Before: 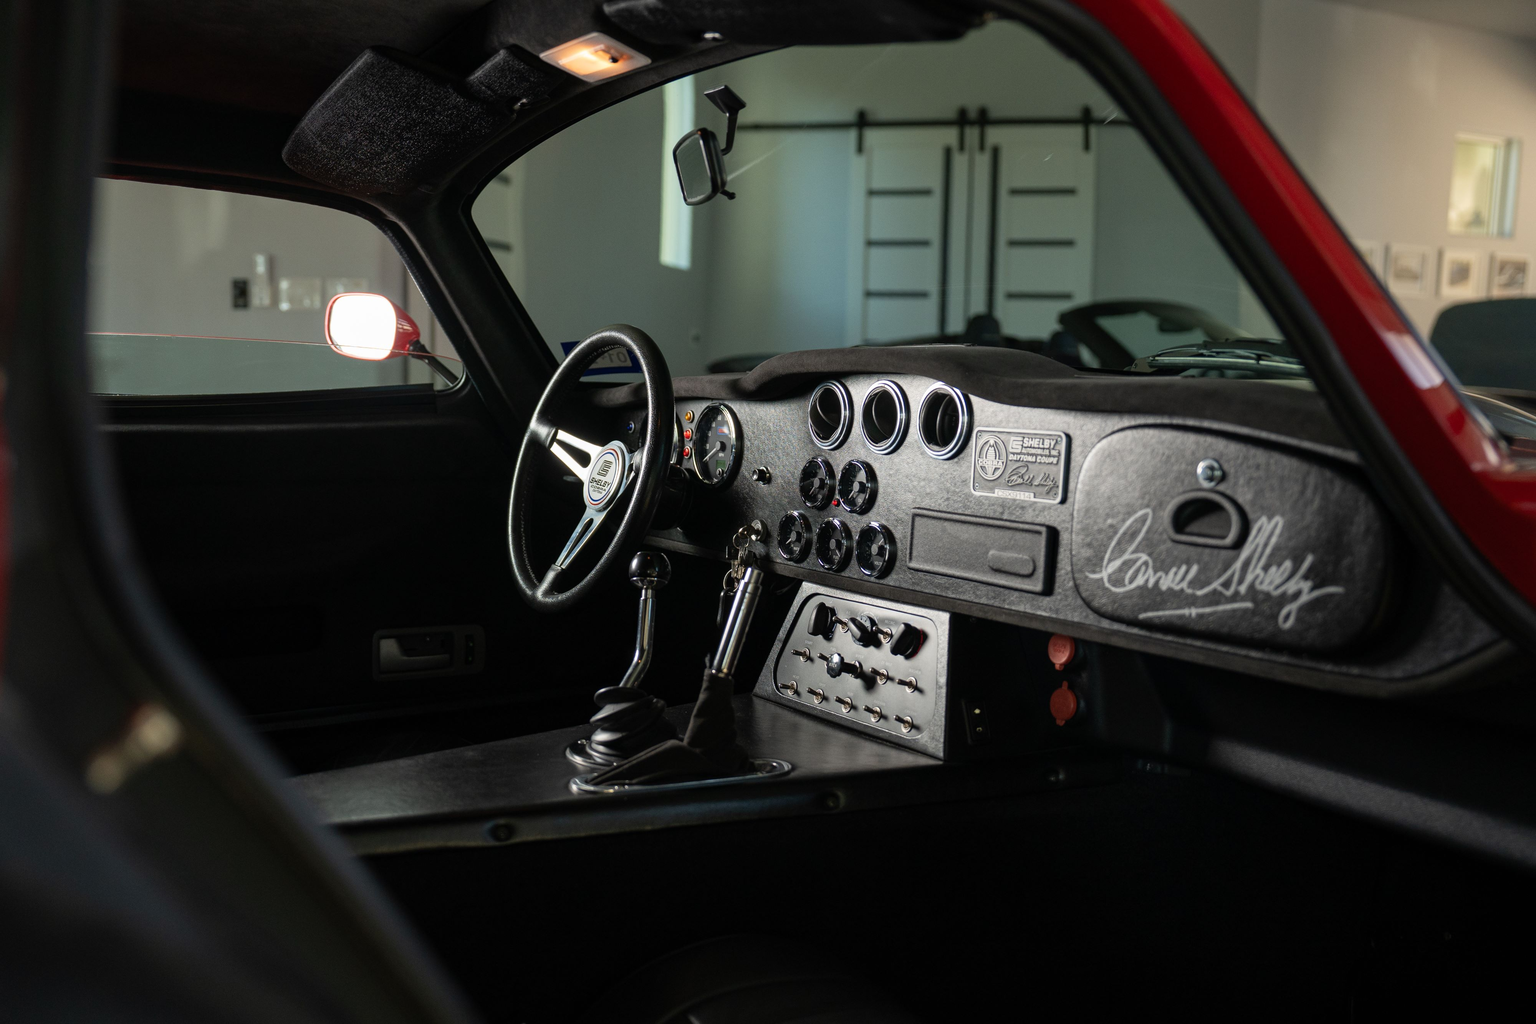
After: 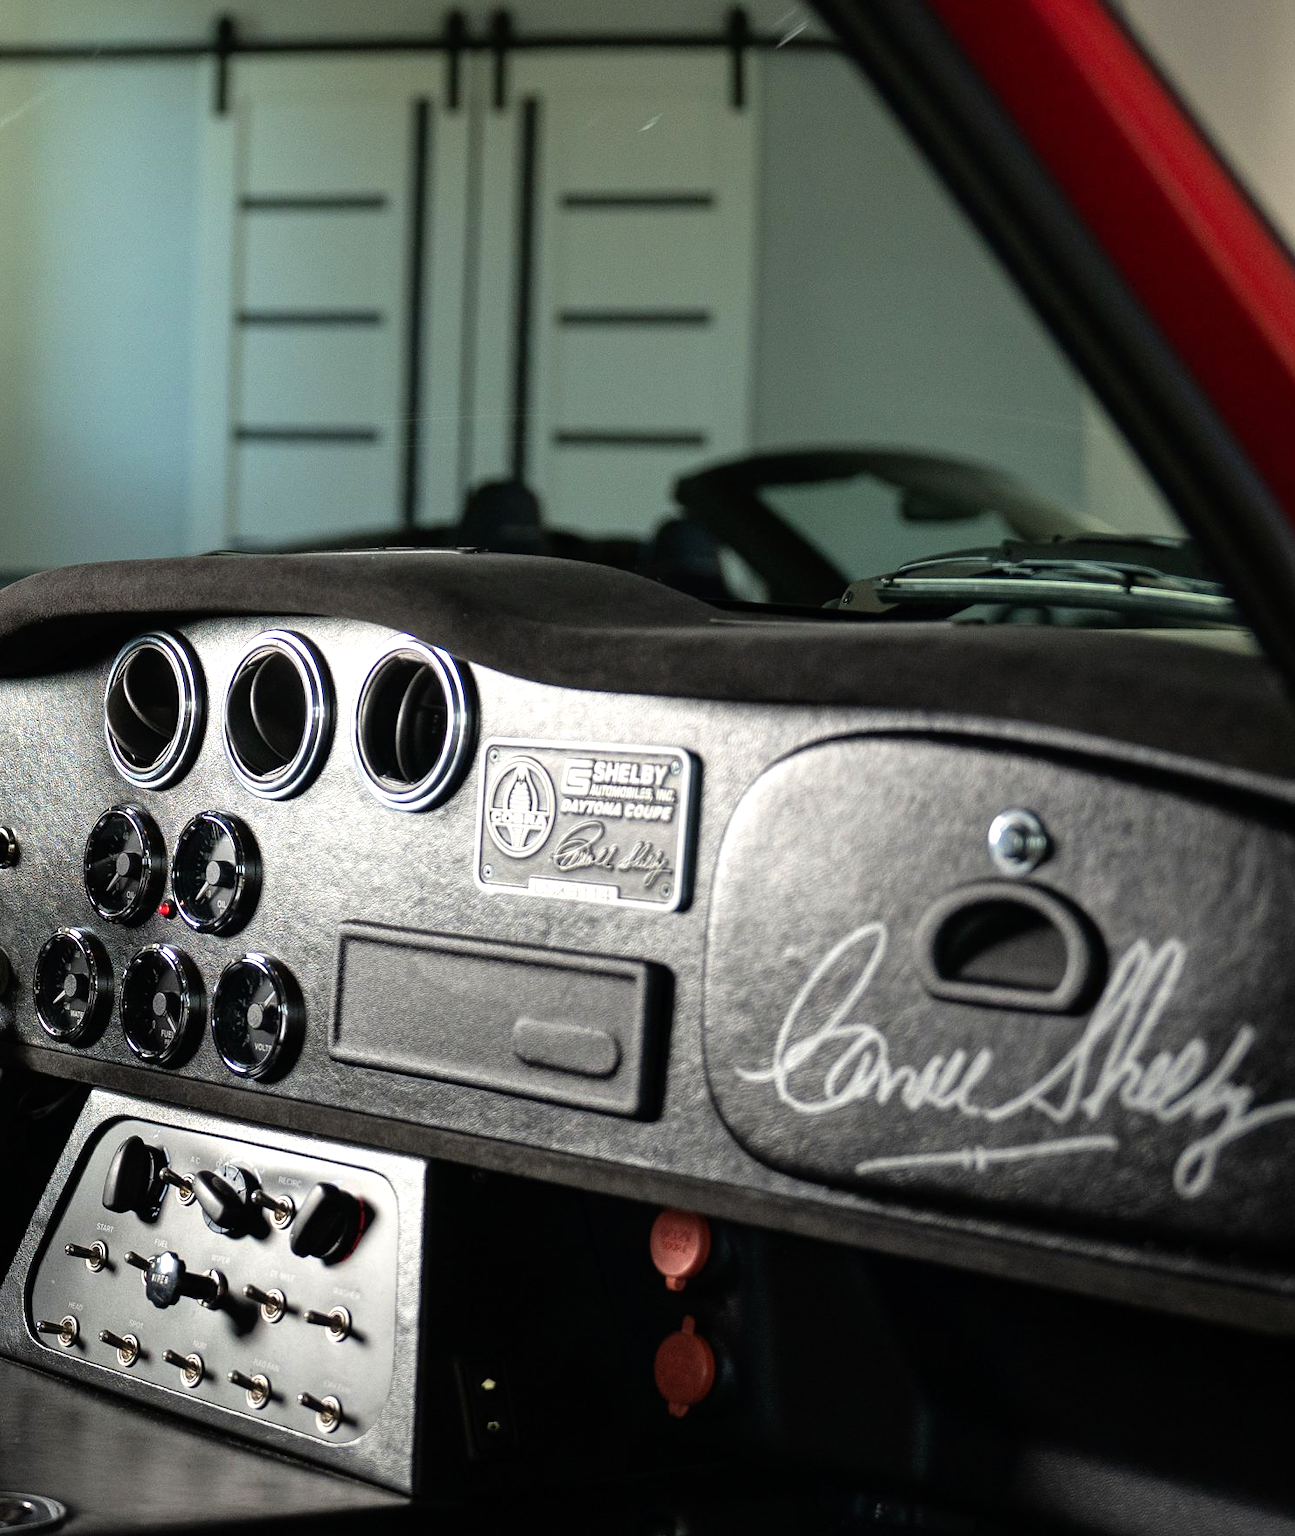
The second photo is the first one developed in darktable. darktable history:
tone equalizer: -8 EV -0.723 EV, -7 EV -0.731 EV, -6 EV -0.604 EV, -5 EV -0.39 EV, -3 EV 0.398 EV, -2 EV 0.6 EV, -1 EV 0.69 EV, +0 EV 0.749 EV
crop and rotate: left 49.668%, top 10.11%, right 13.28%, bottom 23.984%
